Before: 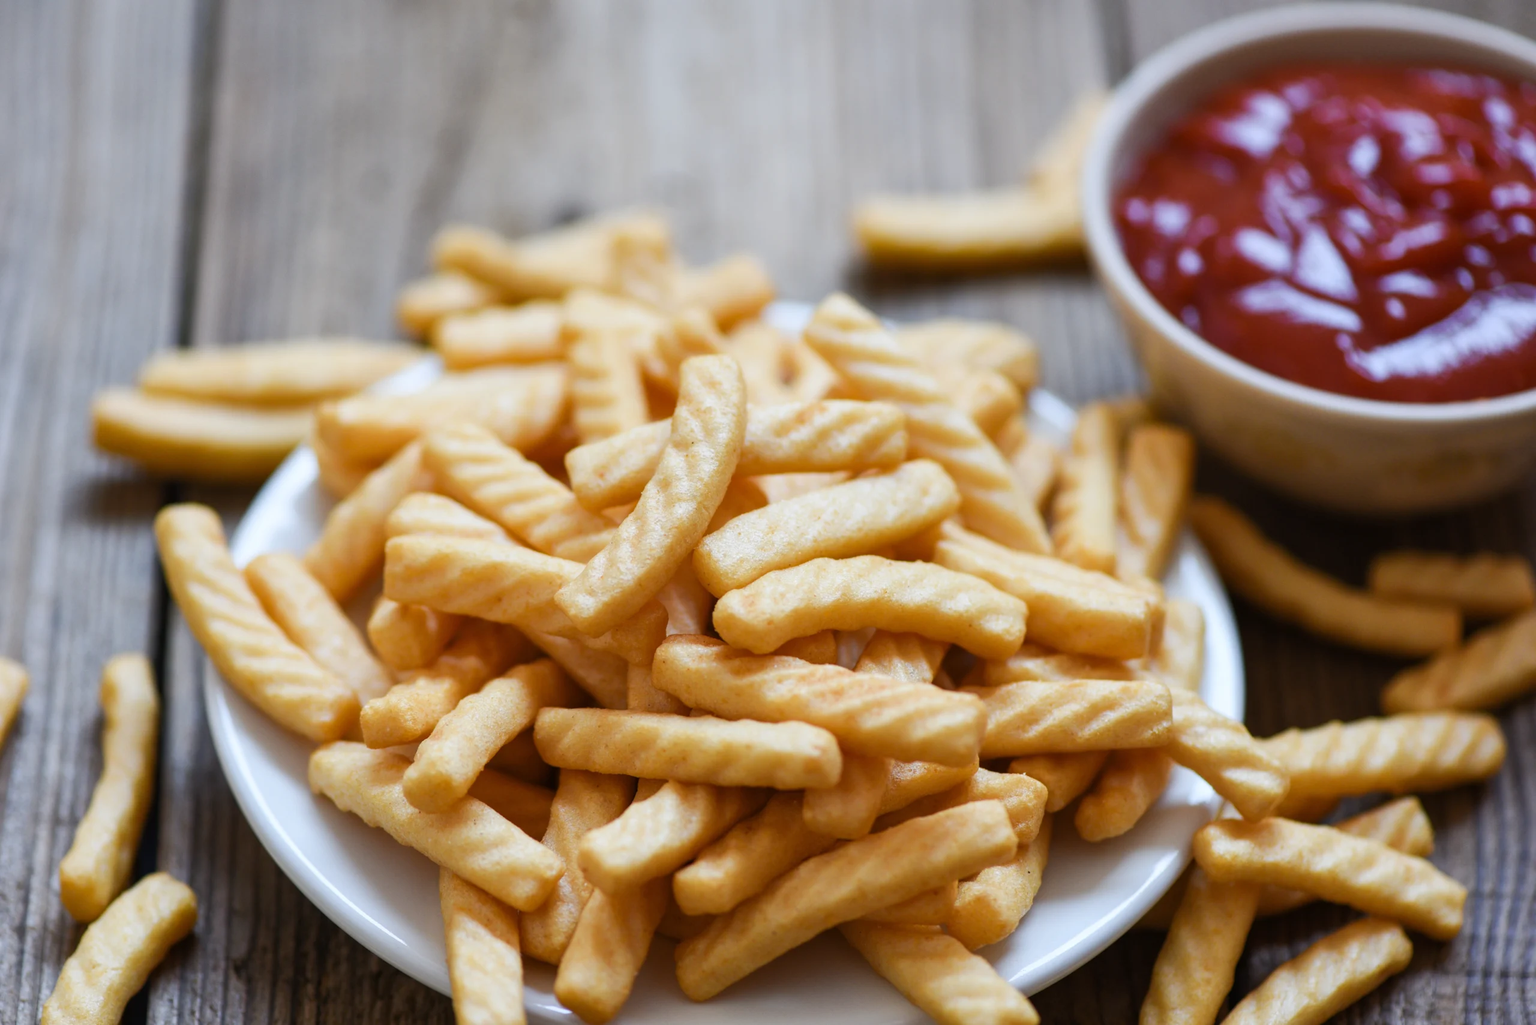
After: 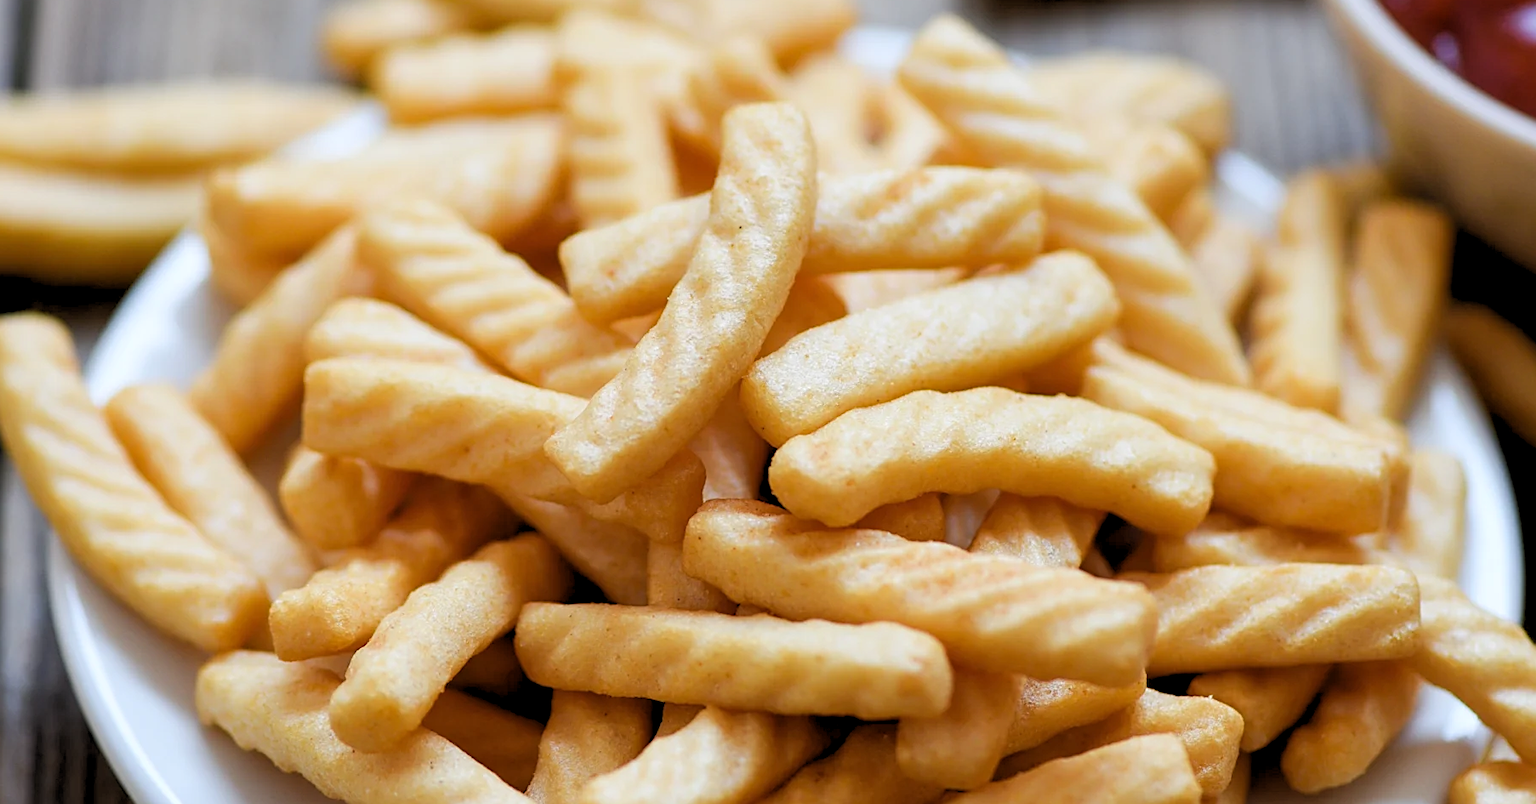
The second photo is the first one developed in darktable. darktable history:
exposure: exposure -0.151 EV, compensate highlight preservation false
crop: left 11.123%, top 27.61%, right 18.3%, bottom 17.034%
rgb levels: levels [[0.013, 0.434, 0.89], [0, 0.5, 1], [0, 0.5, 1]]
sharpen: on, module defaults
